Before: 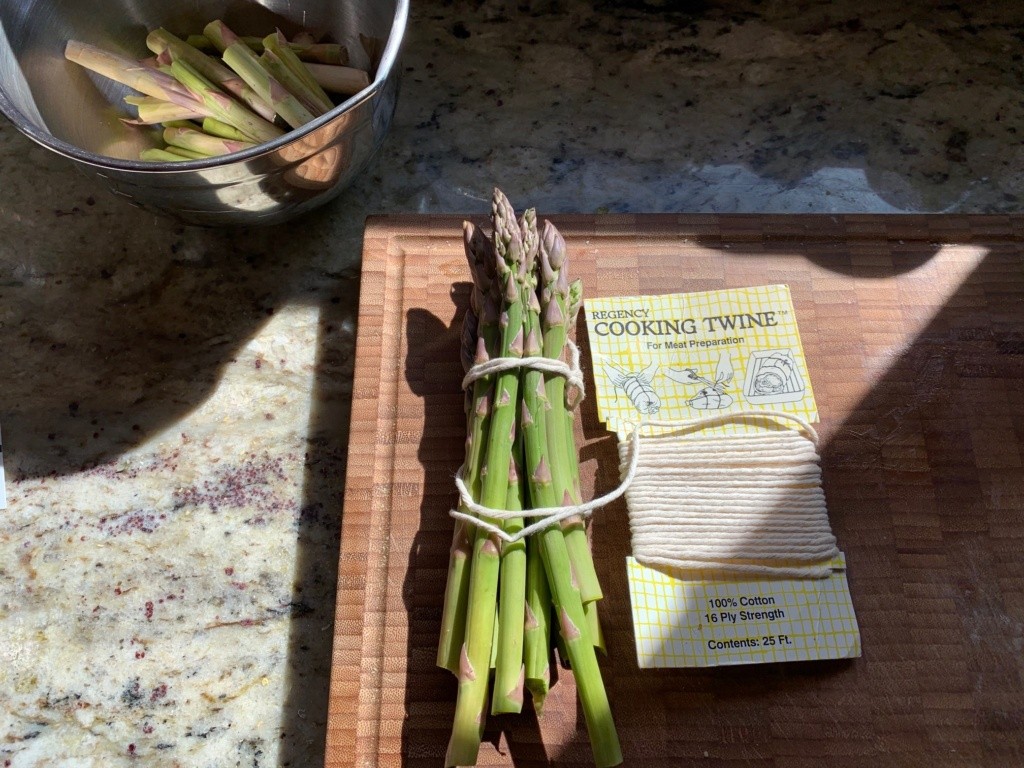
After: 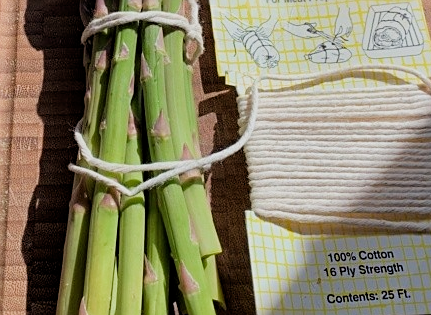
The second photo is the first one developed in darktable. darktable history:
filmic rgb: middle gray luminance 18.42%, black relative exposure -9 EV, white relative exposure 3.75 EV, threshold 6 EV, target black luminance 0%, hardness 4.85, latitude 67.35%, contrast 0.955, highlights saturation mix 20%, shadows ↔ highlights balance 21.36%, add noise in highlights 0, preserve chrominance luminance Y, color science v3 (2019), use custom middle-gray values true, iterations of high-quality reconstruction 0, contrast in highlights soft, enable highlight reconstruction true
sharpen: on, module defaults
crop: left 37.221%, top 45.169%, right 20.63%, bottom 13.777%
